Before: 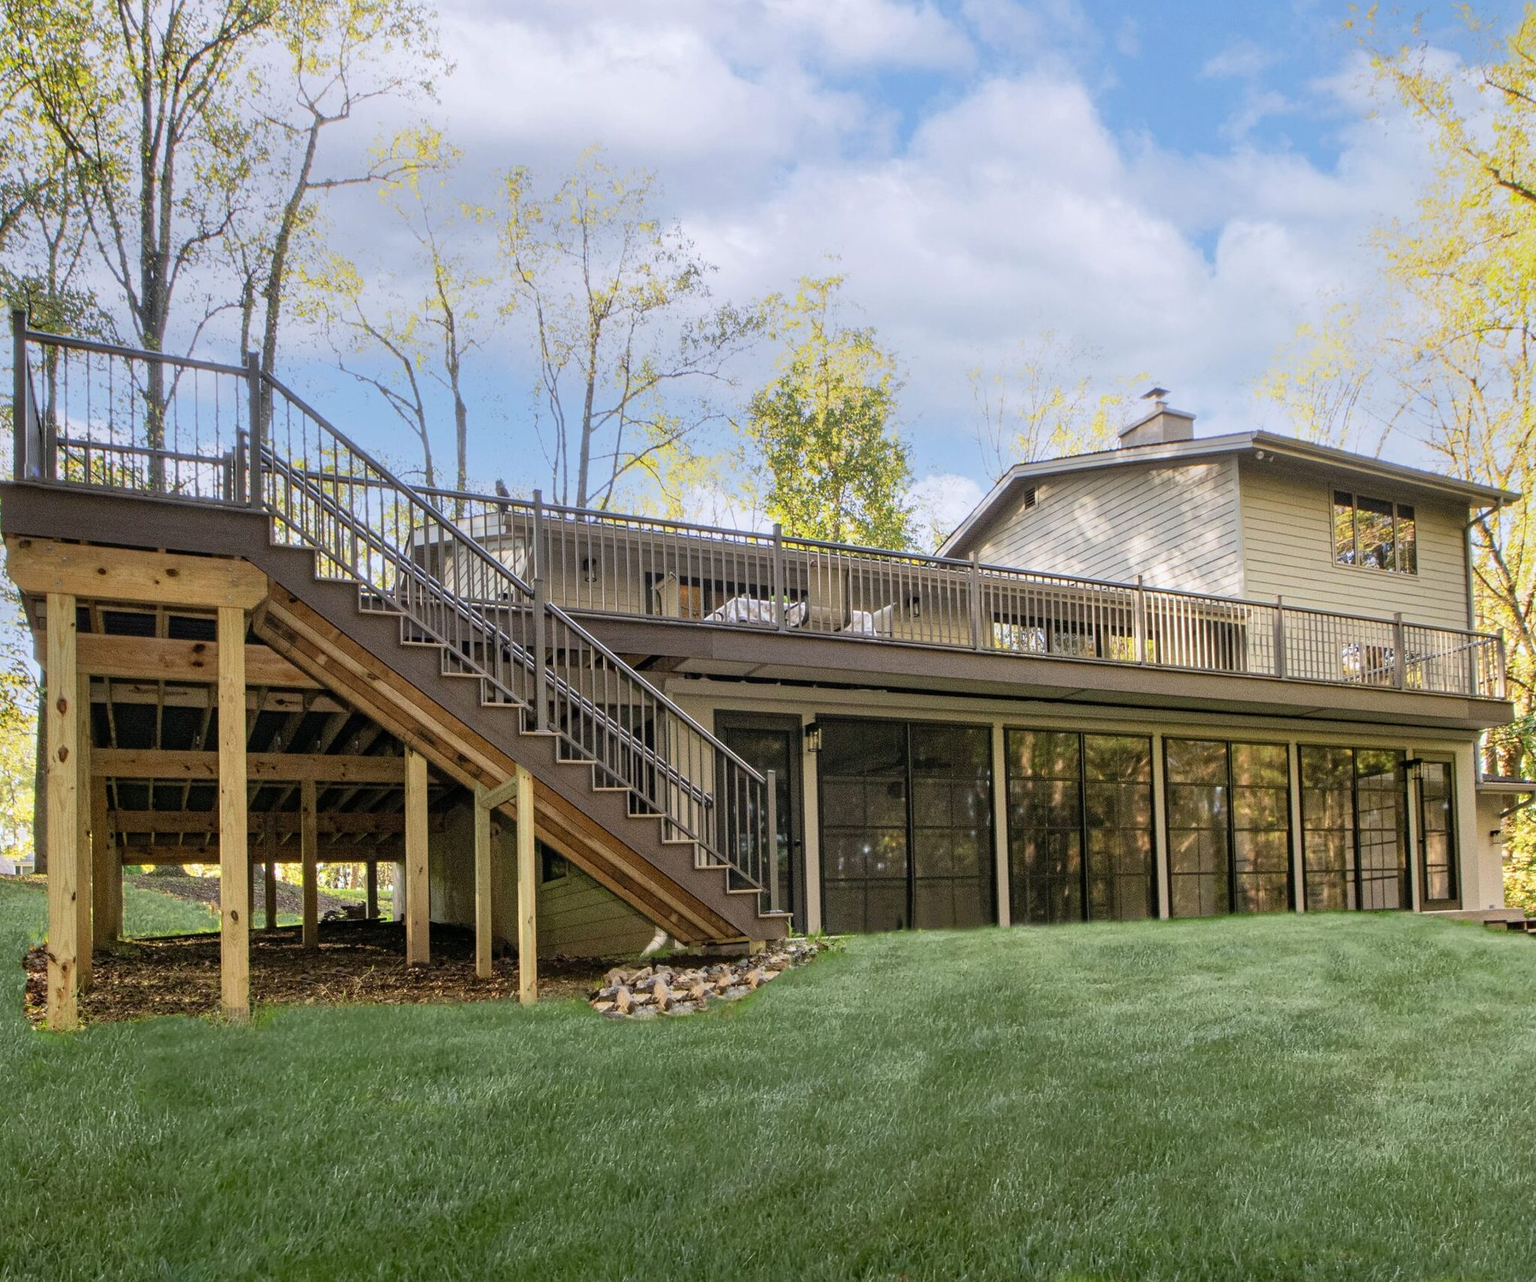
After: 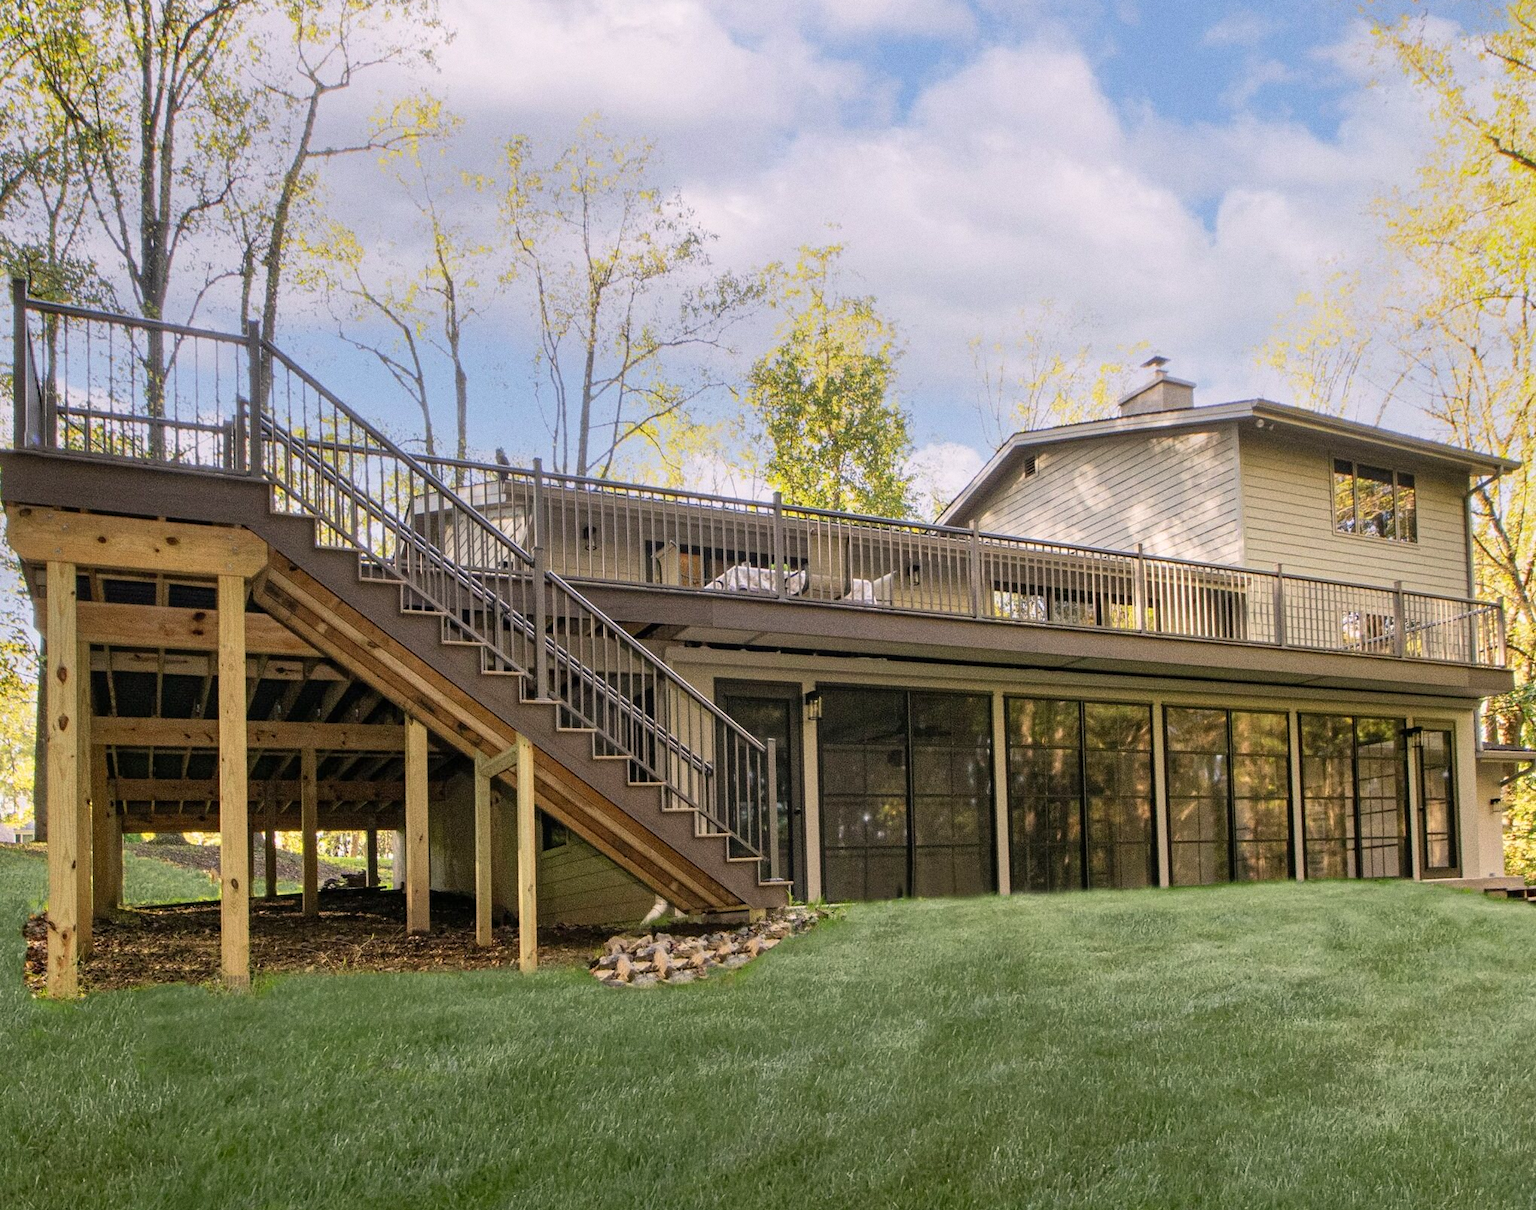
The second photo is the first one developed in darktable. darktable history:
crop and rotate: top 2.479%, bottom 3.018%
grain: coarseness 0.09 ISO
color correction: highlights a* 3.84, highlights b* 5.07
